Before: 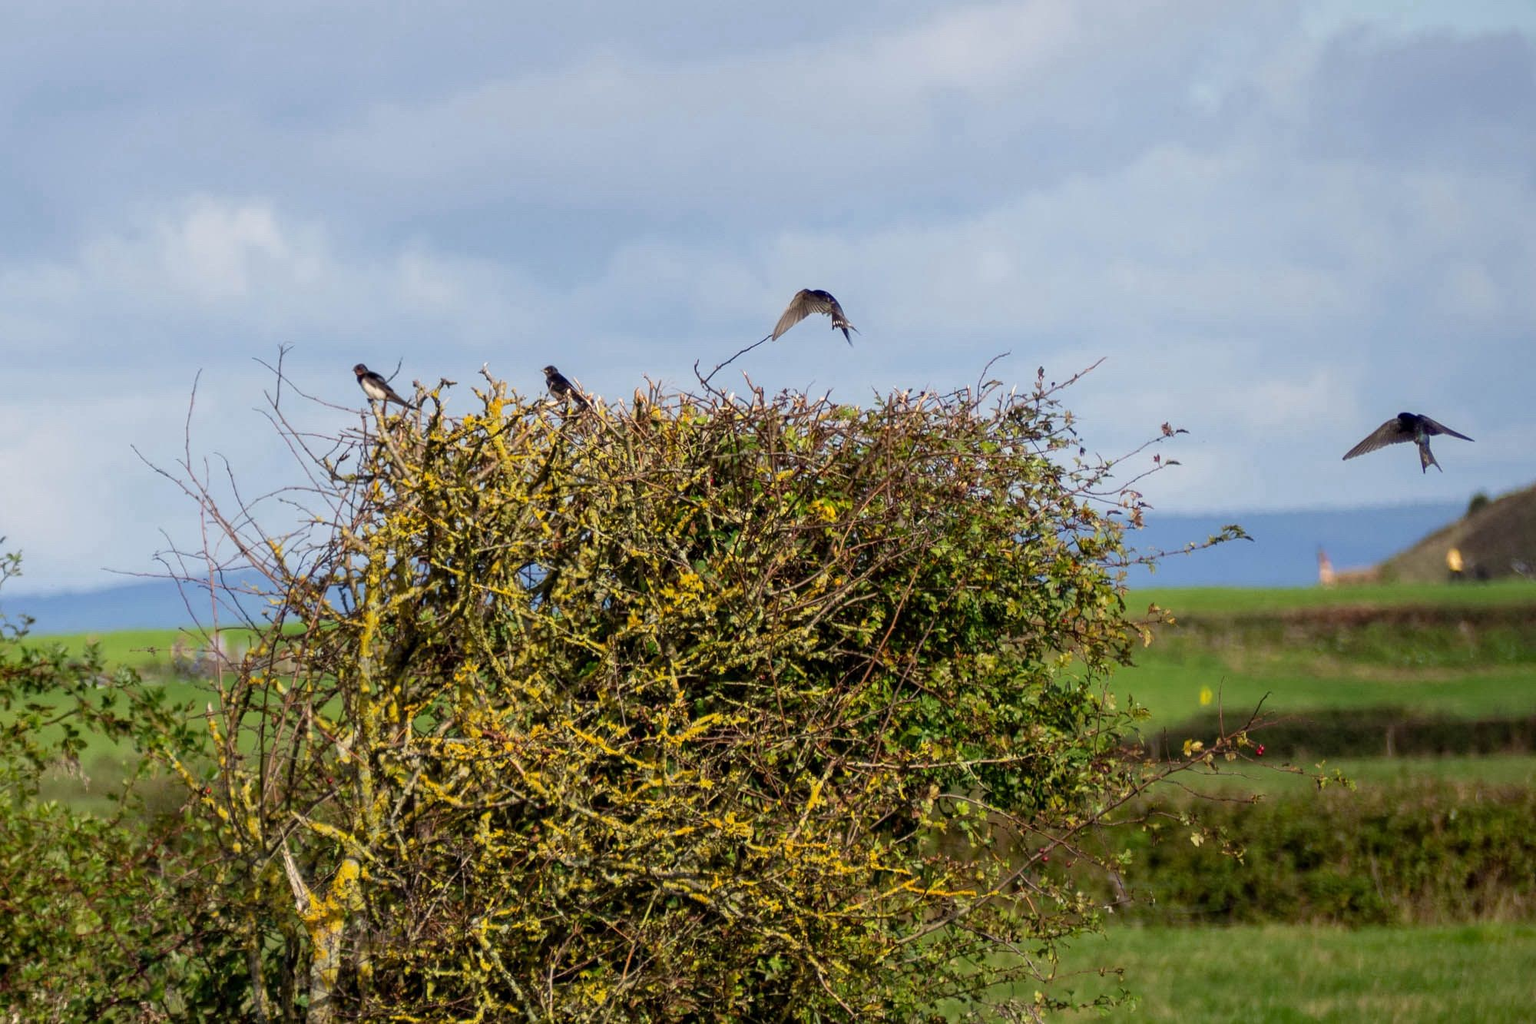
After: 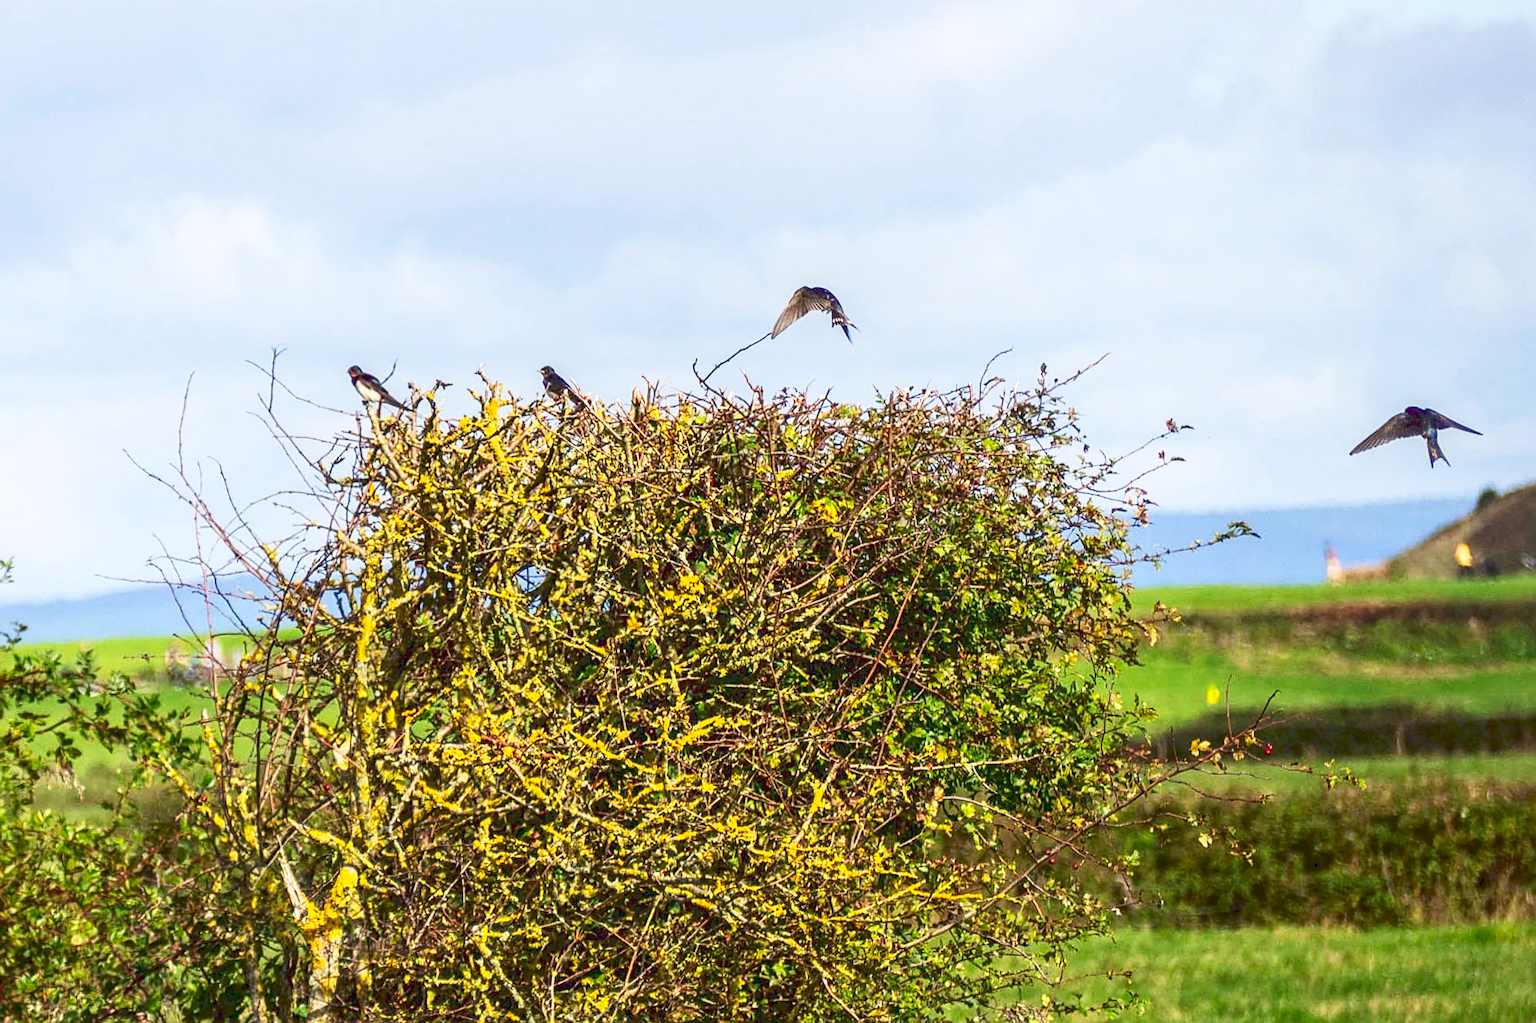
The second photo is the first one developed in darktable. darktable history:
local contrast: on, module defaults
tone curve: curves: ch0 [(0, 0) (0.003, 0.156) (0.011, 0.156) (0.025, 0.161) (0.044, 0.164) (0.069, 0.178) (0.1, 0.201) (0.136, 0.229) (0.177, 0.263) (0.224, 0.301) (0.277, 0.355) (0.335, 0.415) (0.399, 0.48) (0.468, 0.561) (0.543, 0.647) (0.623, 0.735) (0.709, 0.819) (0.801, 0.893) (0.898, 0.953) (1, 1)], preserve colors none
contrast brightness saturation: contrast 0.18, saturation 0.3
exposure: exposure 0.3 EV, compensate highlight preservation false
rotate and perspective: rotation -0.45°, automatic cropping original format, crop left 0.008, crop right 0.992, crop top 0.012, crop bottom 0.988
sharpen: on, module defaults
